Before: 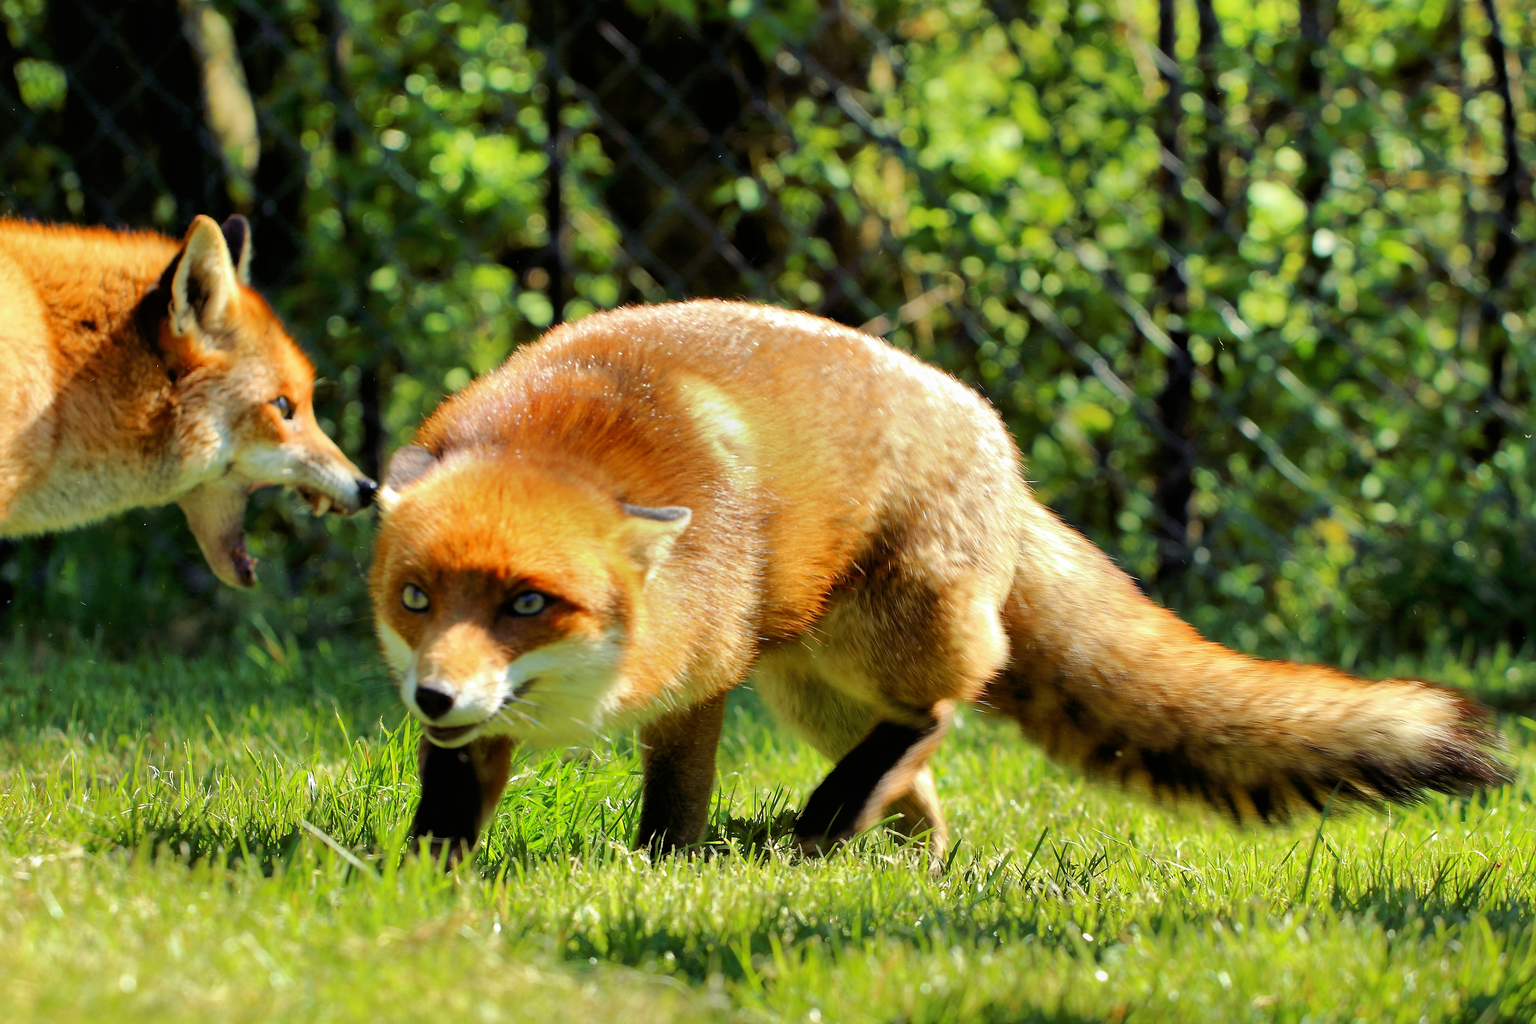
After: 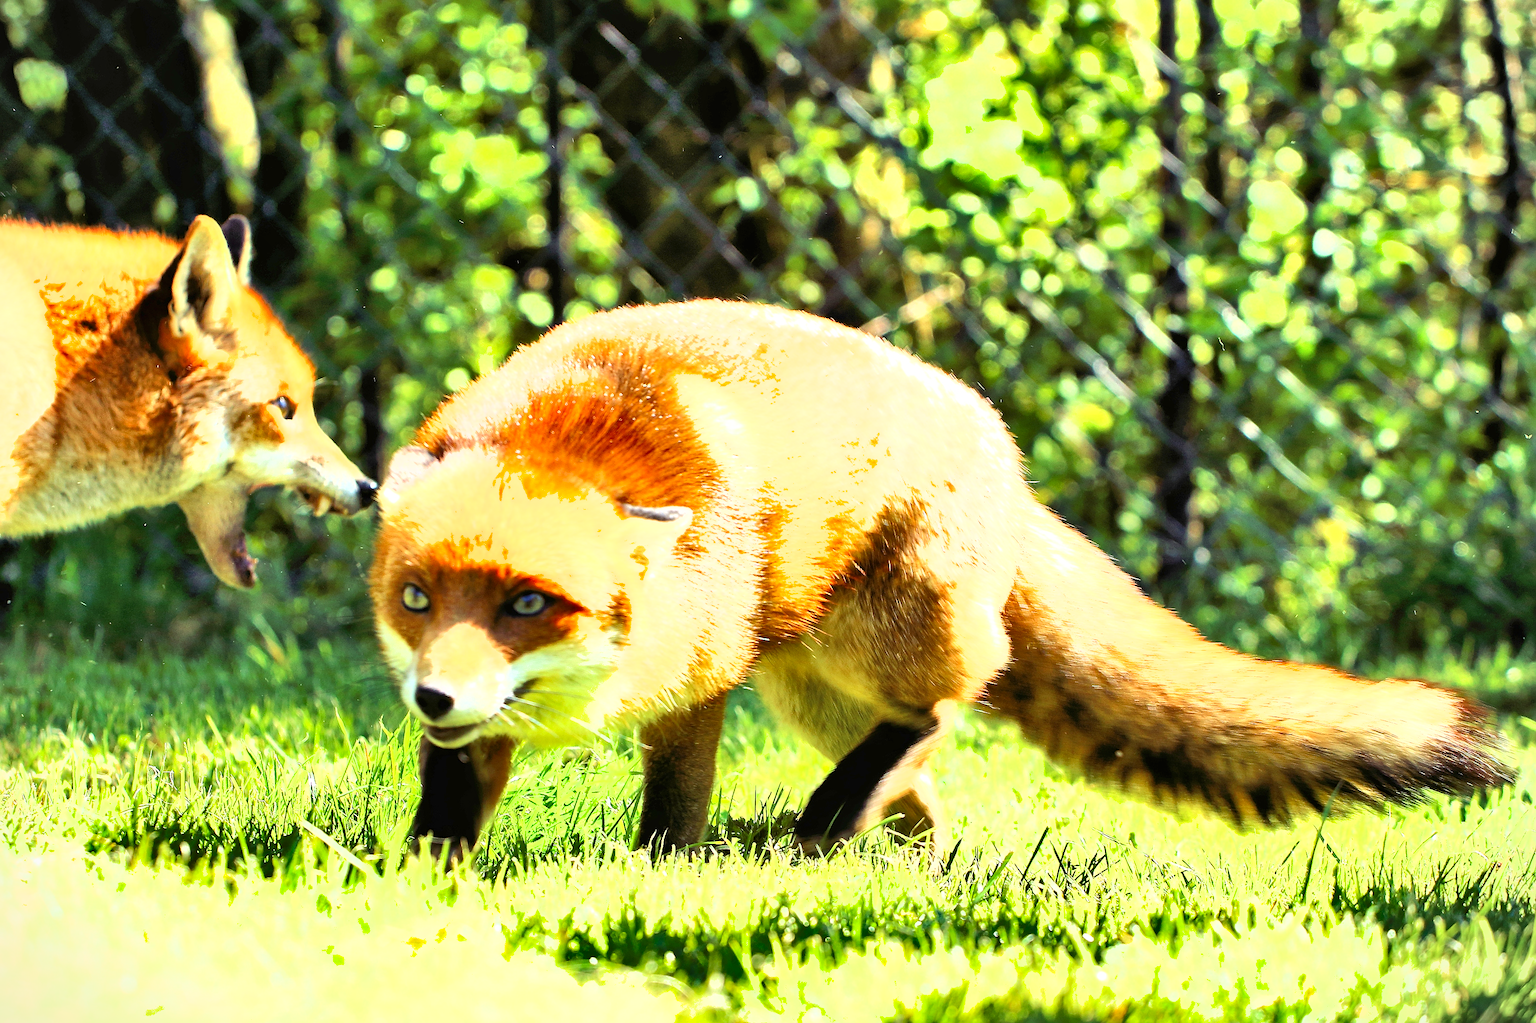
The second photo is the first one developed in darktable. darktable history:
sharpen: on, module defaults
exposure: black level correction 0, exposure 1.489 EV, compensate highlight preservation false
shadows and highlights: shadows 52.73, soften with gaussian
vignetting: fall-off start 97.25%, brightness -0.159, width/height ratio 1.185
